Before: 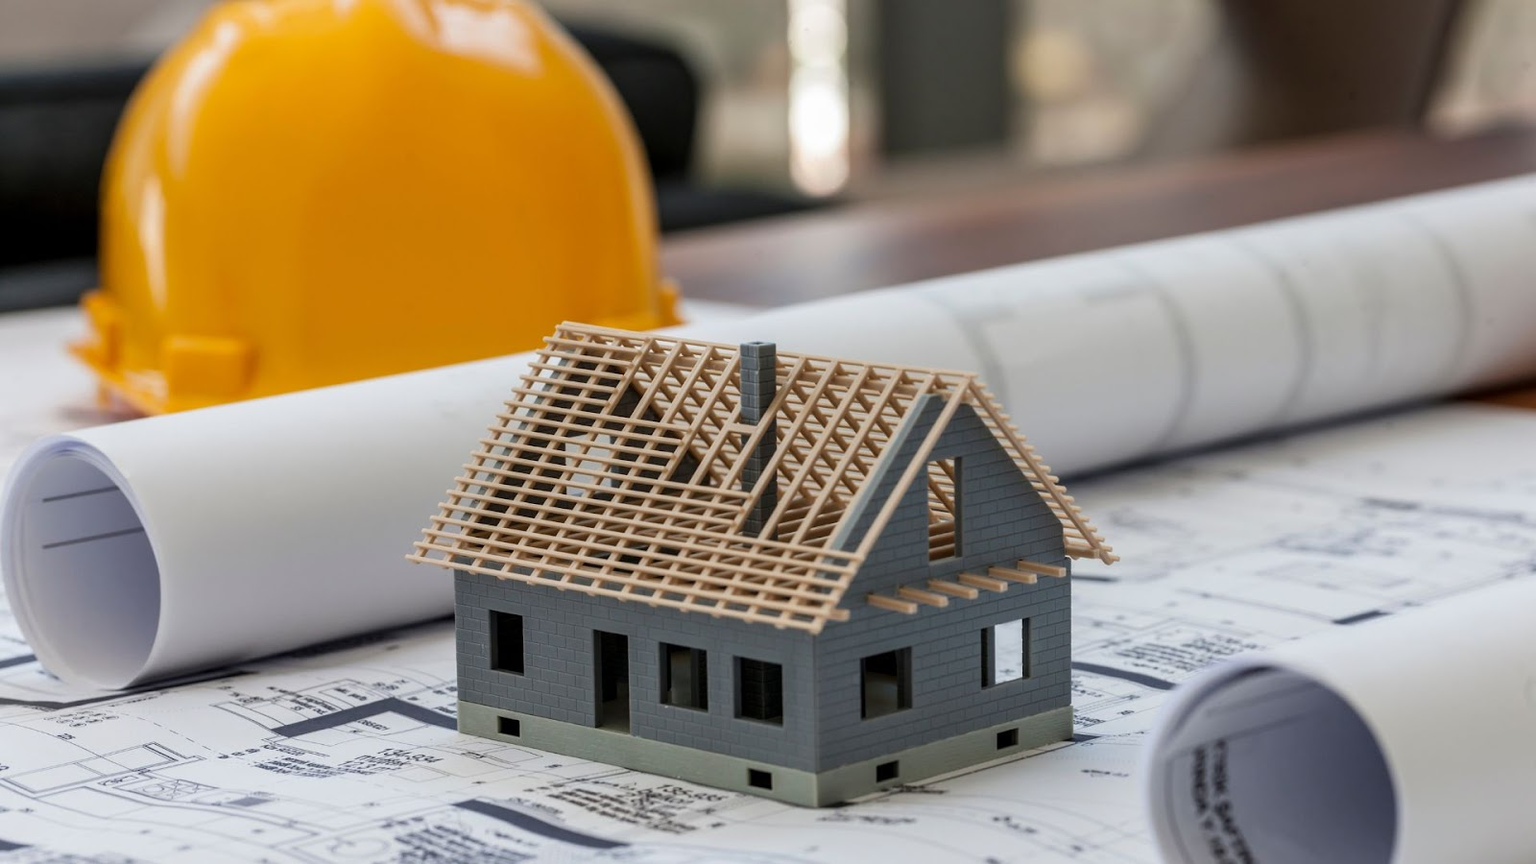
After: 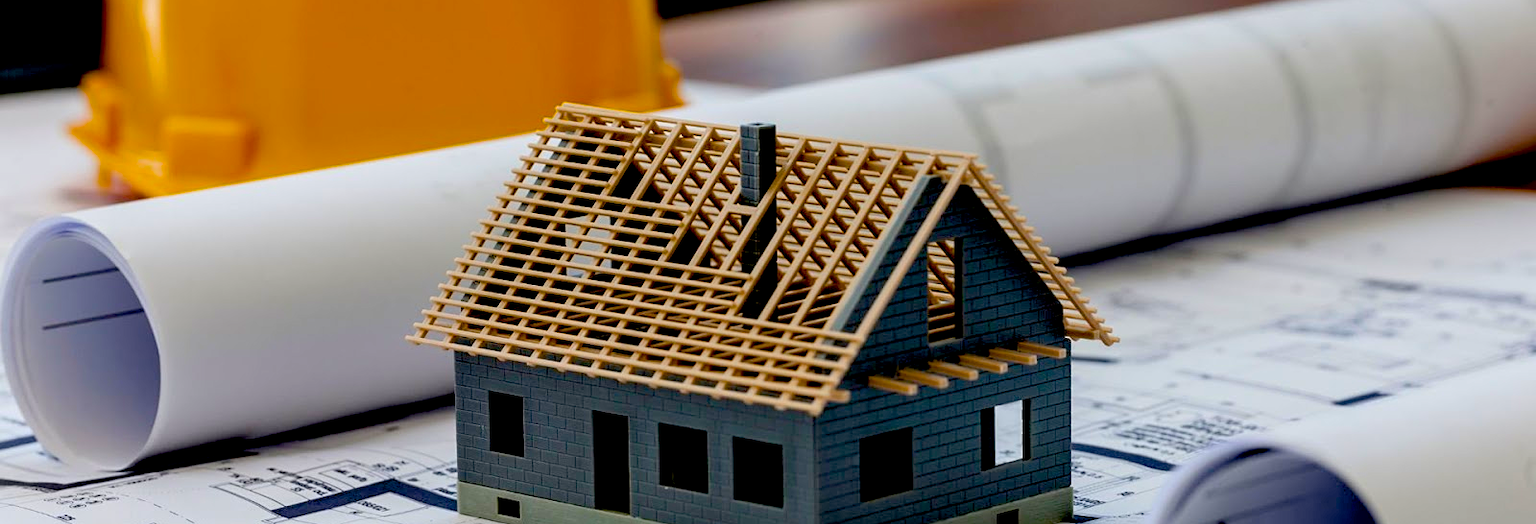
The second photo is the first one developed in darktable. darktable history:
sharpen: amount 0.2
crop and rotate: top 25.357%, bottom 13.942%
color balance rgb: linear chroma grading › global chroma 15%, perceptual saturation grading › global saturation 30%
exposure: black level correction 0.056, compensate highlight preservation false
